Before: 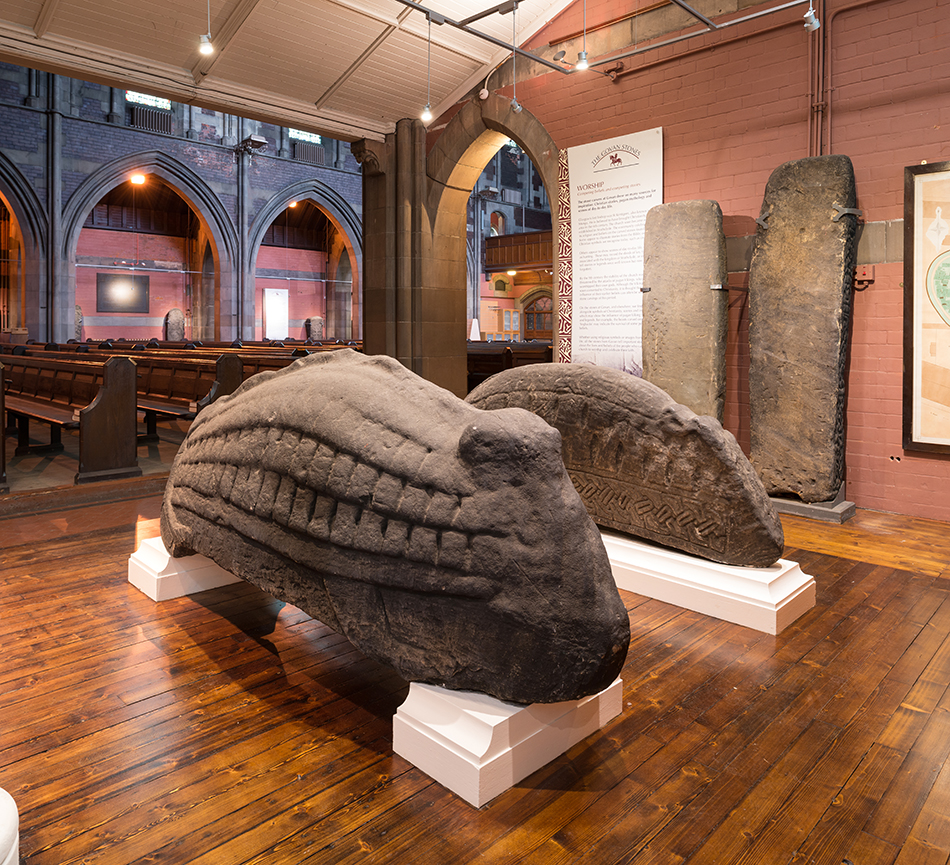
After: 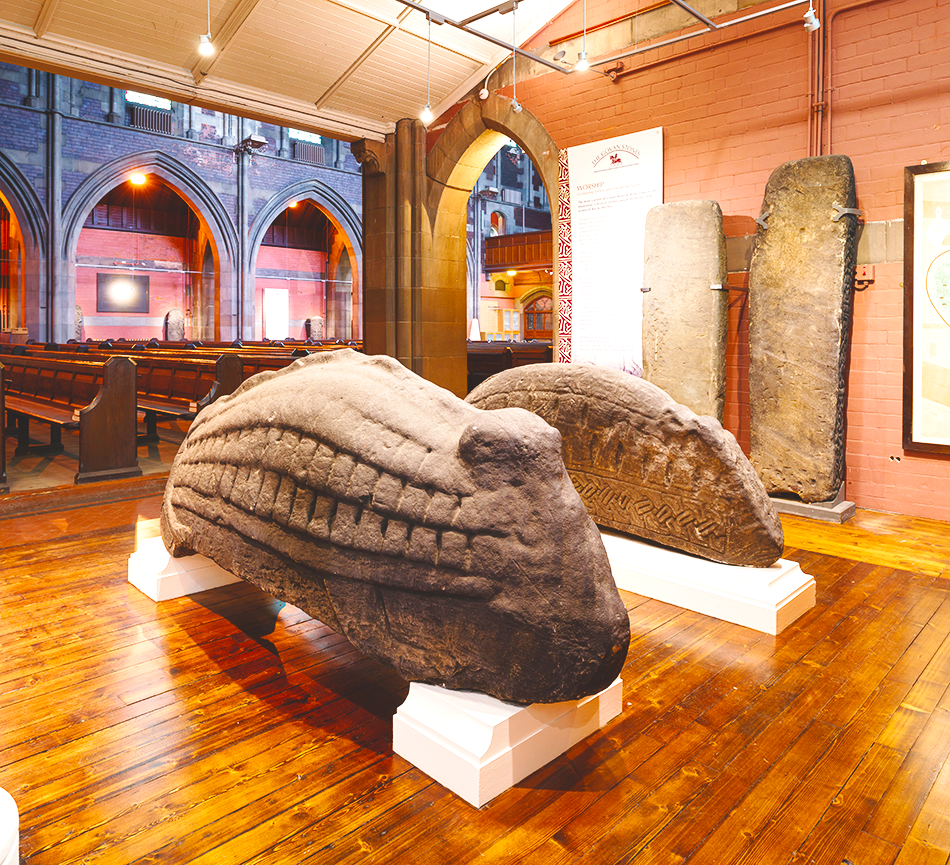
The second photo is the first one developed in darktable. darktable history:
exposure: black level correction -0.025, exposure -0.117 EV, compensate highlight preservation false
color balance rgb: linear chroma grading › shadows -2.2%, linear chroma grading › highlights -15%, linear chroma grading › global chroma -10%, linear chroma grading › mid-tones -10%, perceptual saturation grading › global saturation 45%, perceptual saturation grading › highlights -50%, perceptual saturation grading › shadows 30%, perceptual brilliance grading › global brilliance 18%, global vibrance 45%
base curve: curves: ch0 [(0, 0) (0.036, 0.025) (0.121, 0.166) (0.206, 0.329) (0.605, 0.79) (1, 1)], preserve colors none
